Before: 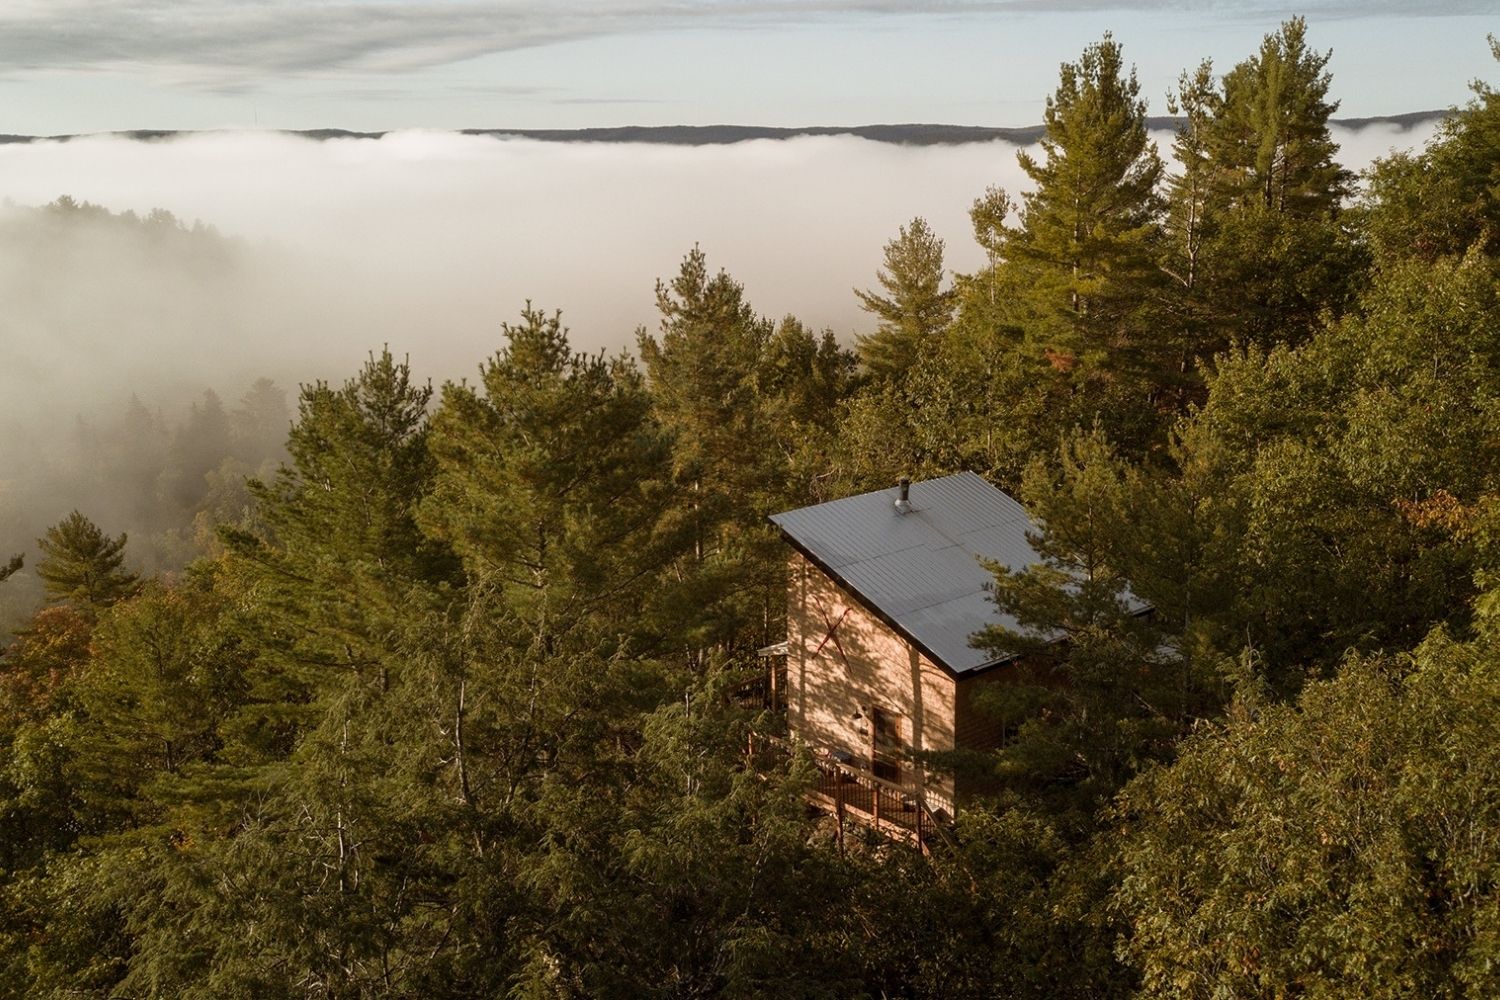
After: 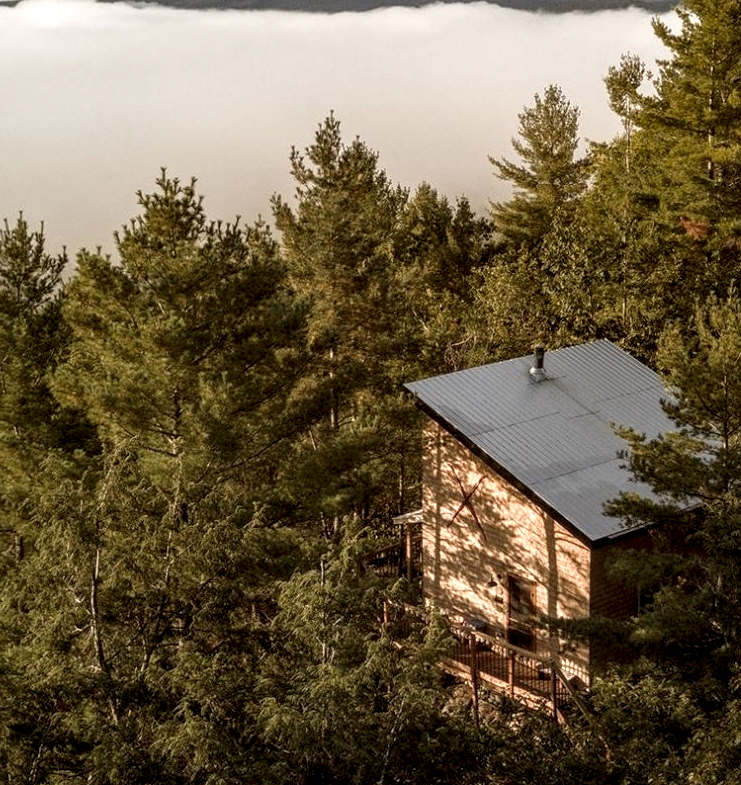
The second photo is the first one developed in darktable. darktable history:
local contrast: detail 160%
crop and rotate: angle 0.02°, left 24.353%, top 13.219%, right 26.156%, bottom 8.224%
